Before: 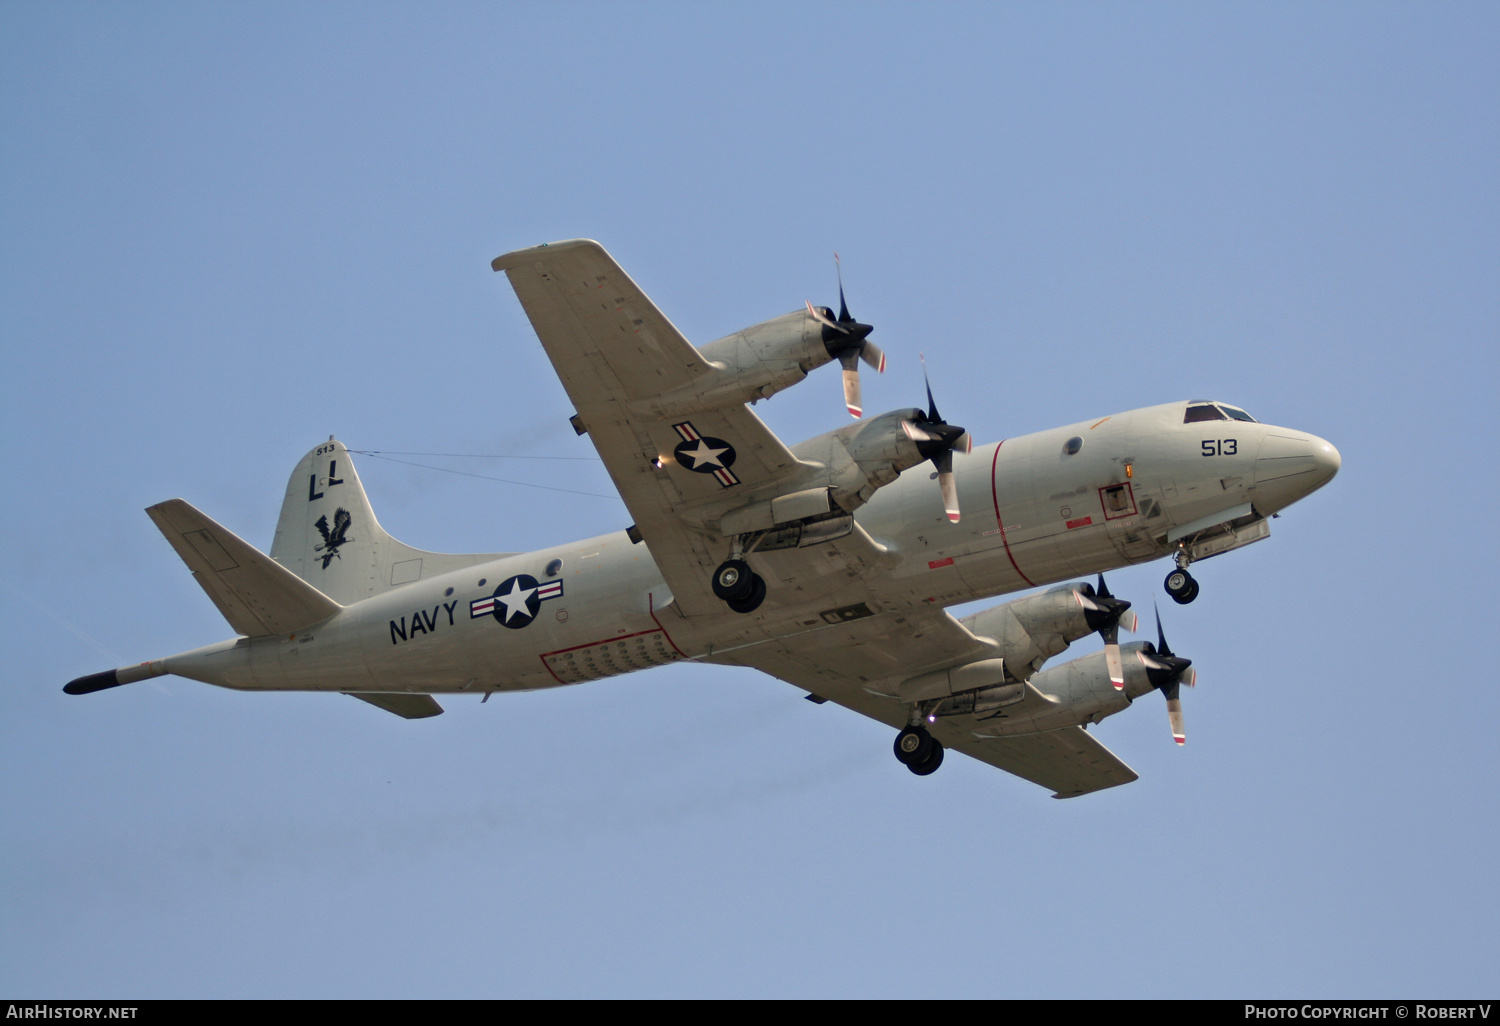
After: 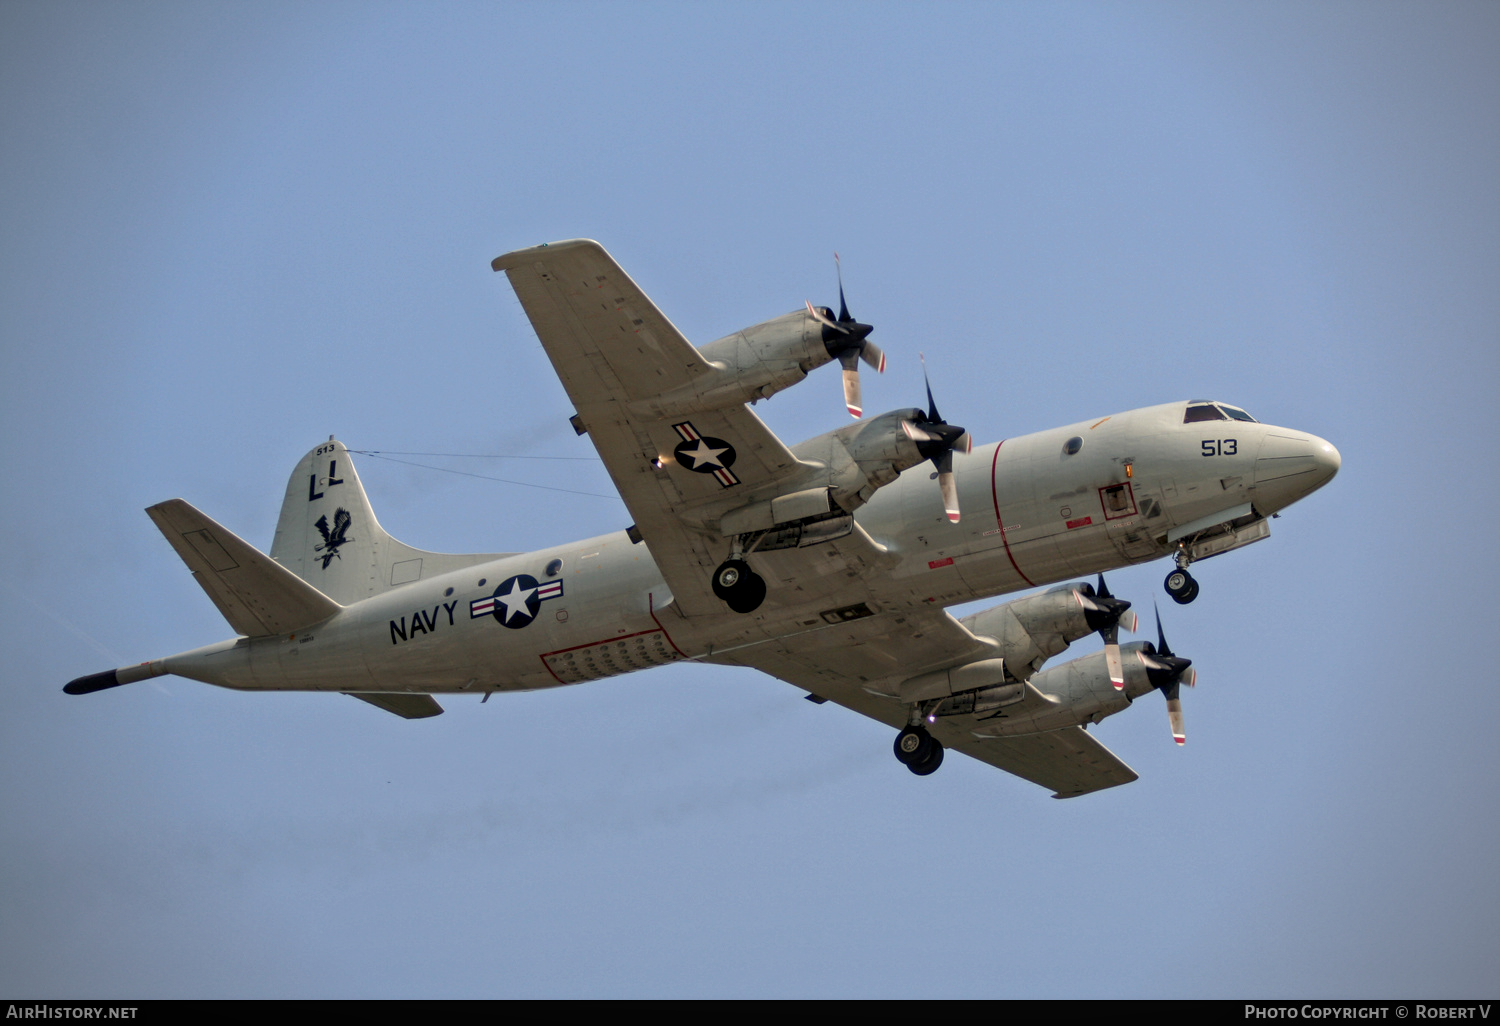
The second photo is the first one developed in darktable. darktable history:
vignetting: on, module defaults
local contrast: on, module defaults
base curve: curves: ch0 [(0, 0) (0.989, 0.992)], preserve colors none
